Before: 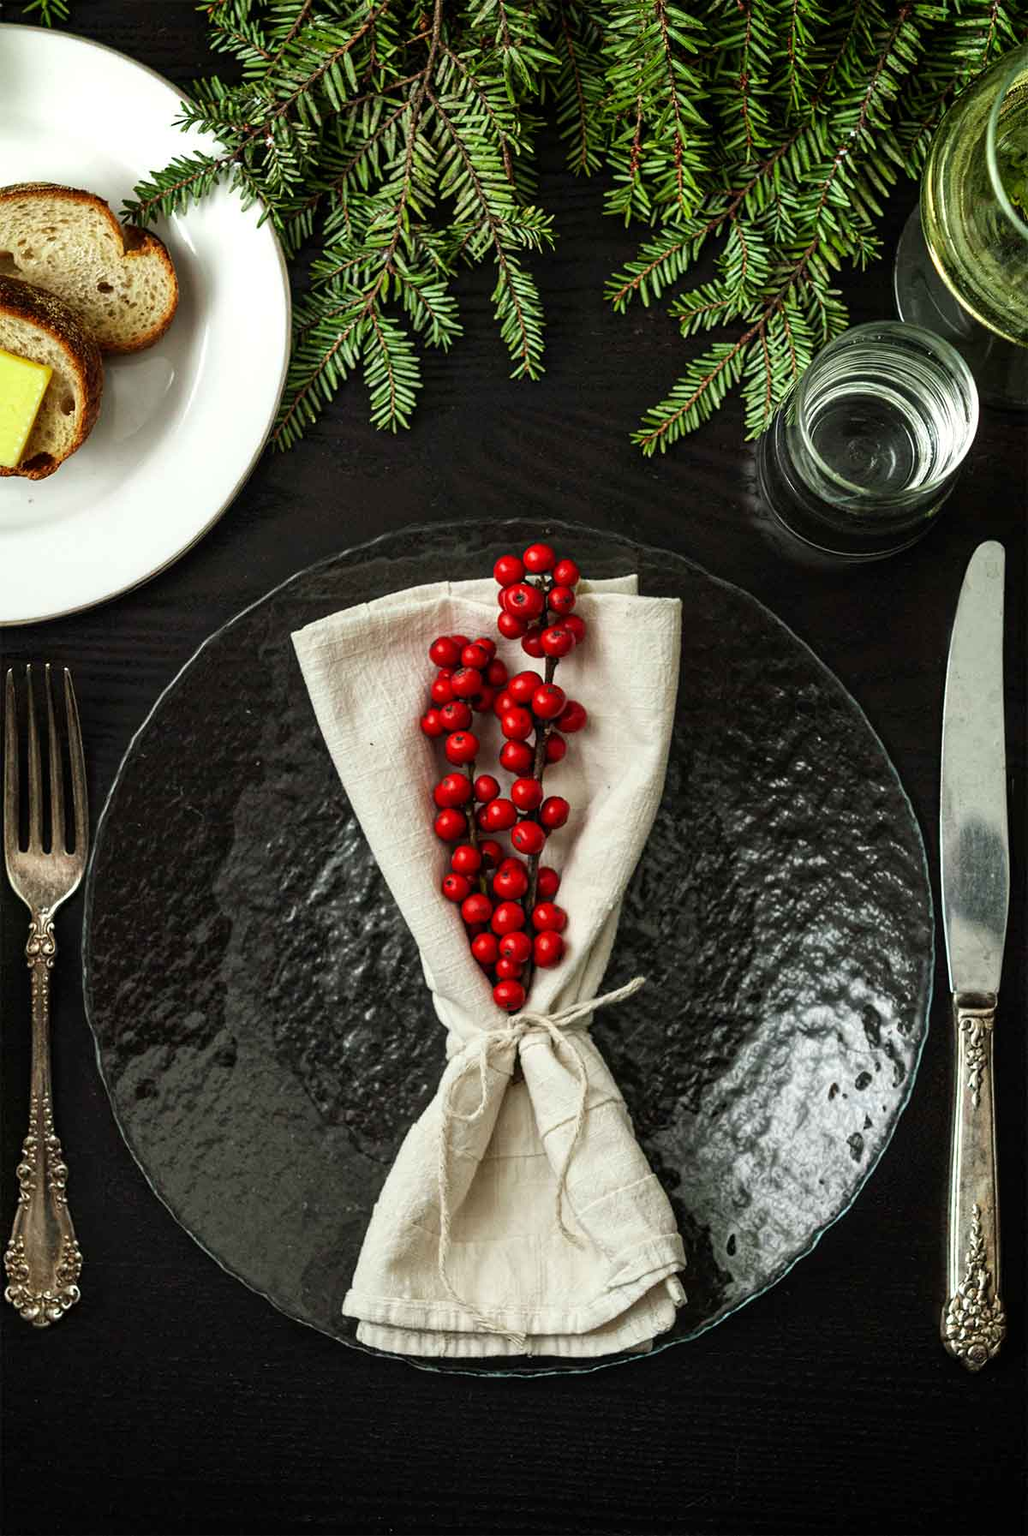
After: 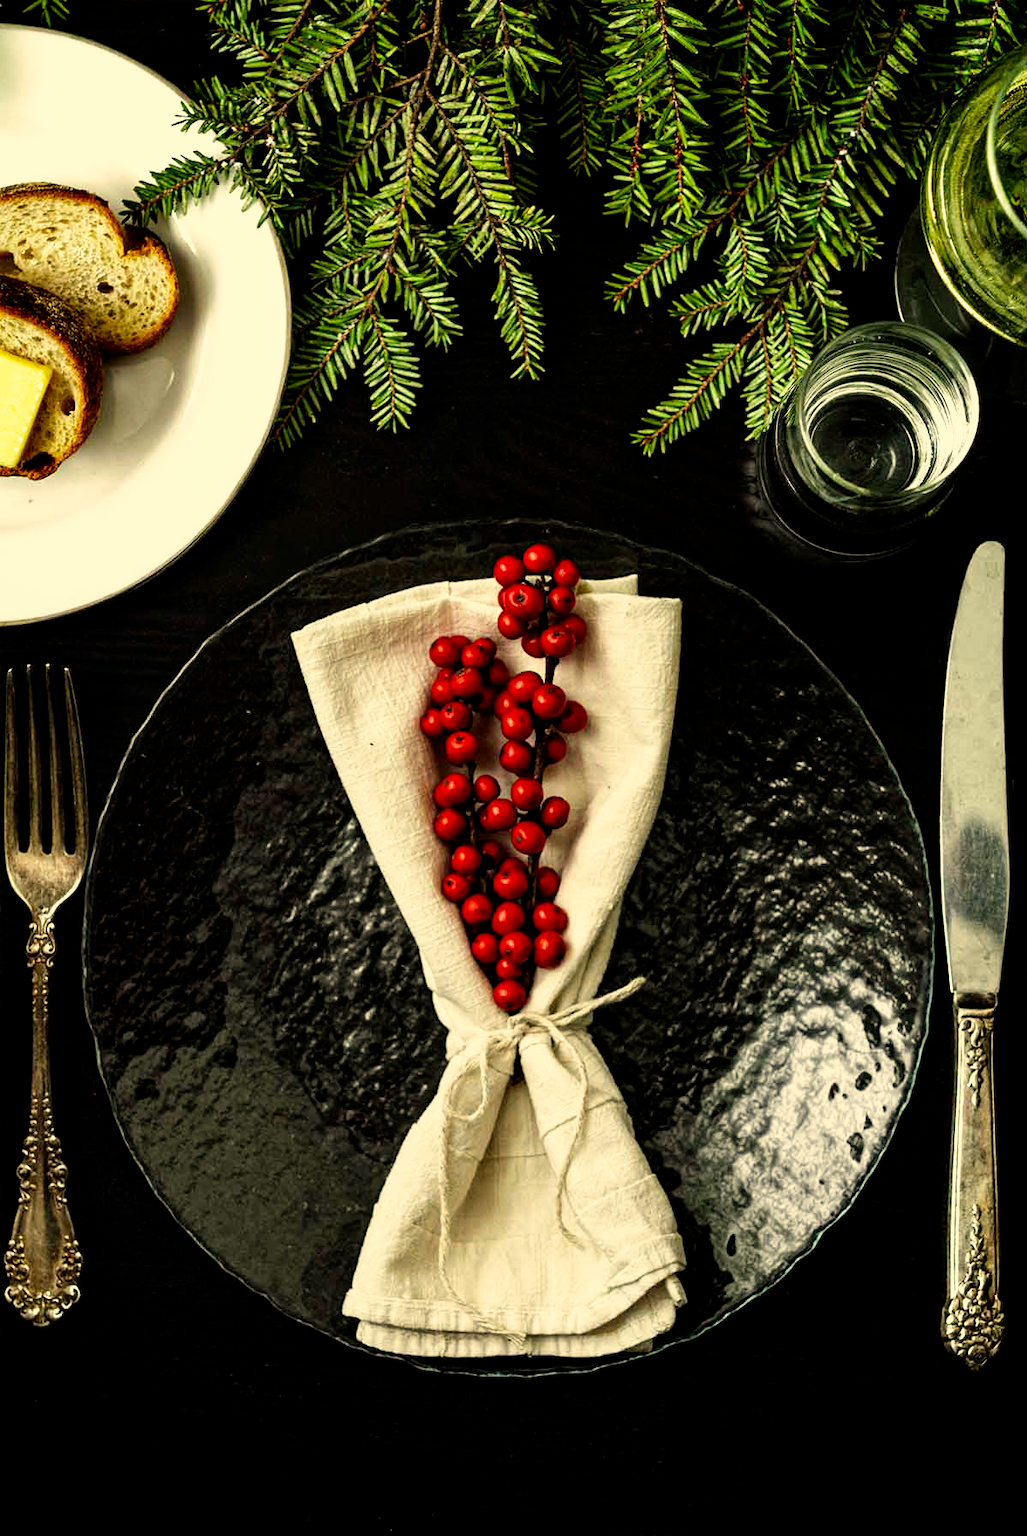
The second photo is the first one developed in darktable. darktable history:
rotate and perspective: automatic cropping off
filmic rgb: black relative exposure -8.7 EV, white relative exposure 2.7 EV, threshold 3 EV, target black luminance 0%, hardness 6.25, latitude 75%, contrast 1.325, highlights saturation mix -5%, preserve chrominance no, color science v5 (2021), iterations of high-quality reconstruction 0, enable highlight reconstruction true
color correction: highlights a* 2.72, highlights b* 22.8
